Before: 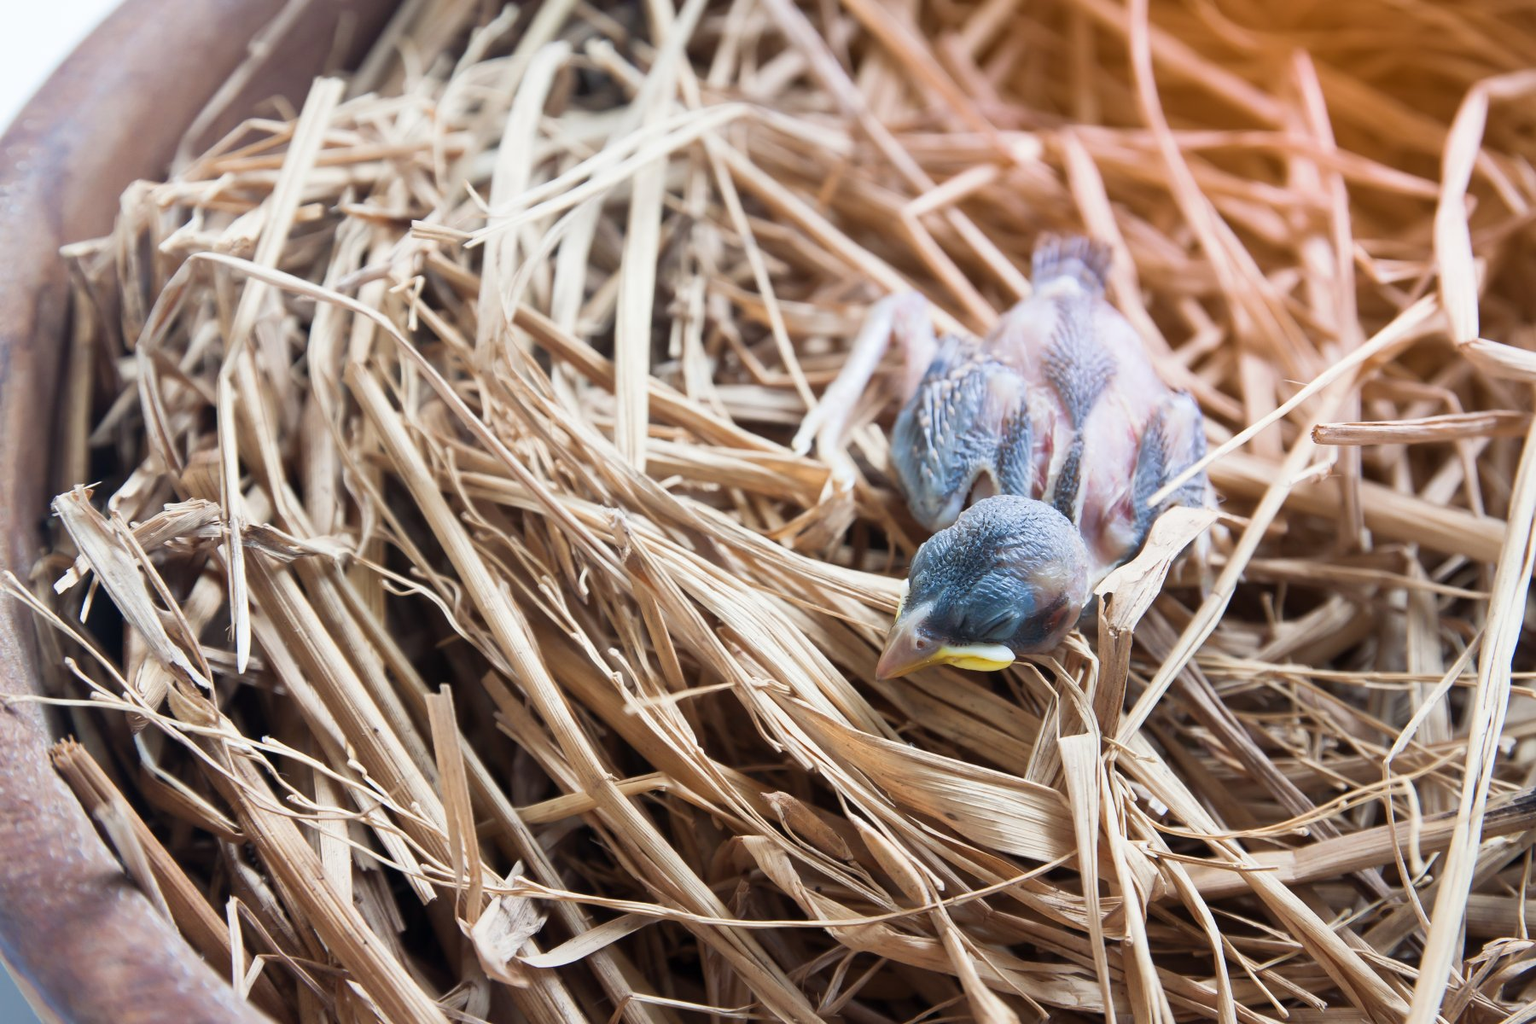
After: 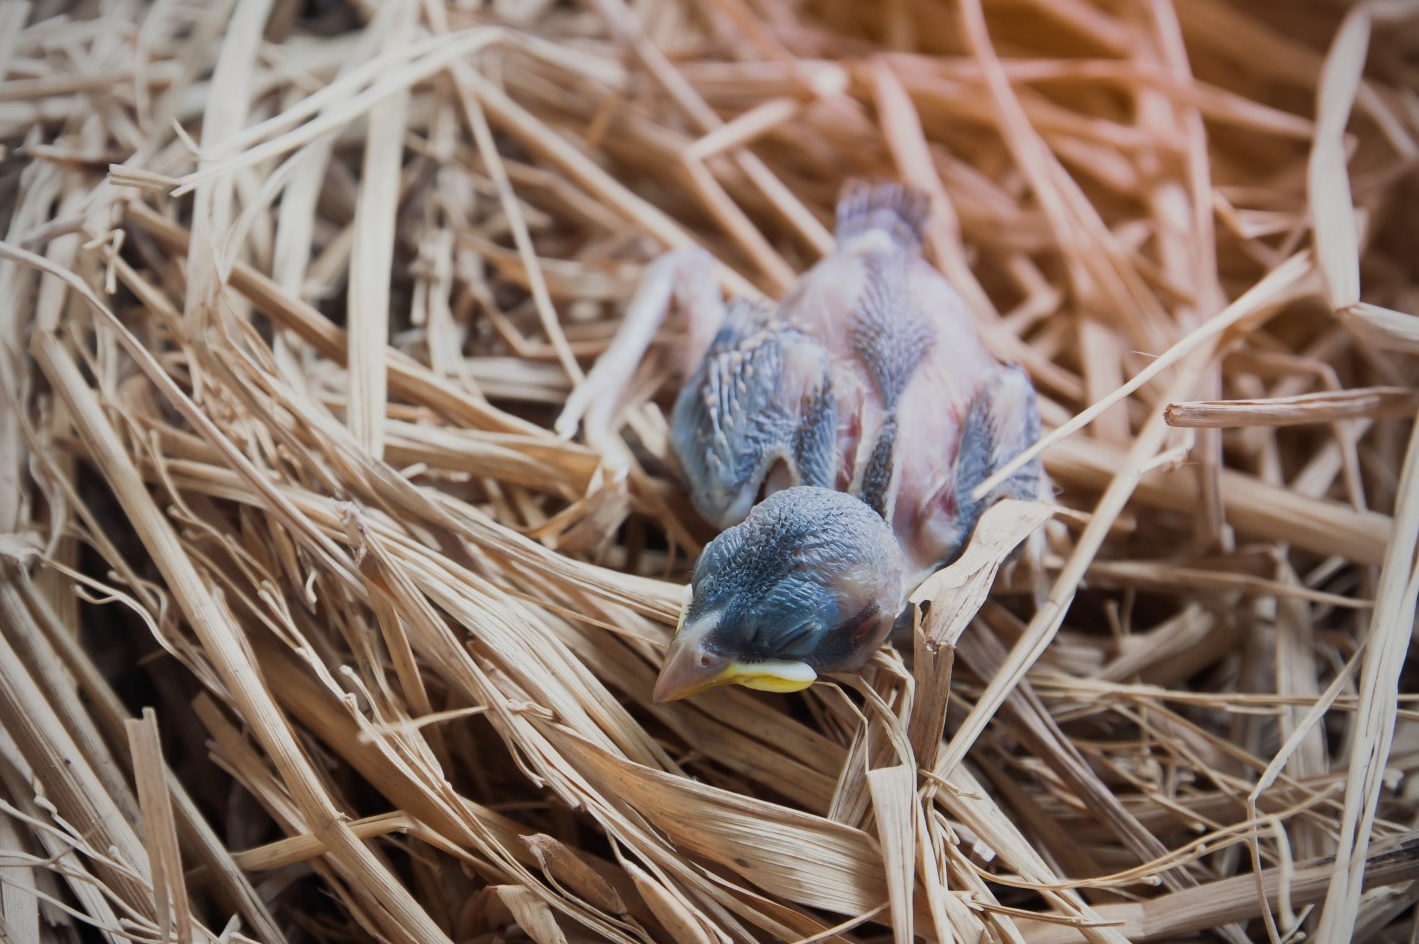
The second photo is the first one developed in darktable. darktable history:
vignetting: on, module defaults
crop and rotate: left 20.74%, top 7.912%, right 0.375%, bottom 13.378%
exposure: exposure -0.492 EV, compensate highlight preservation false
